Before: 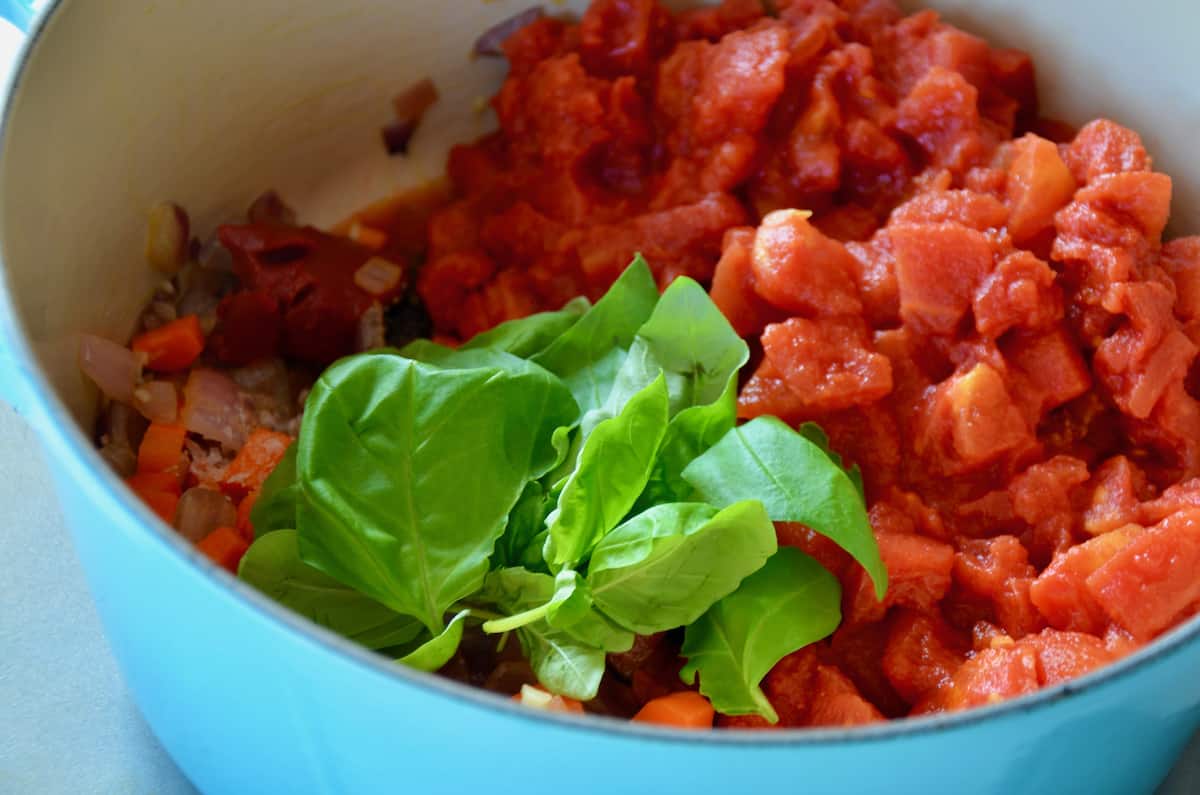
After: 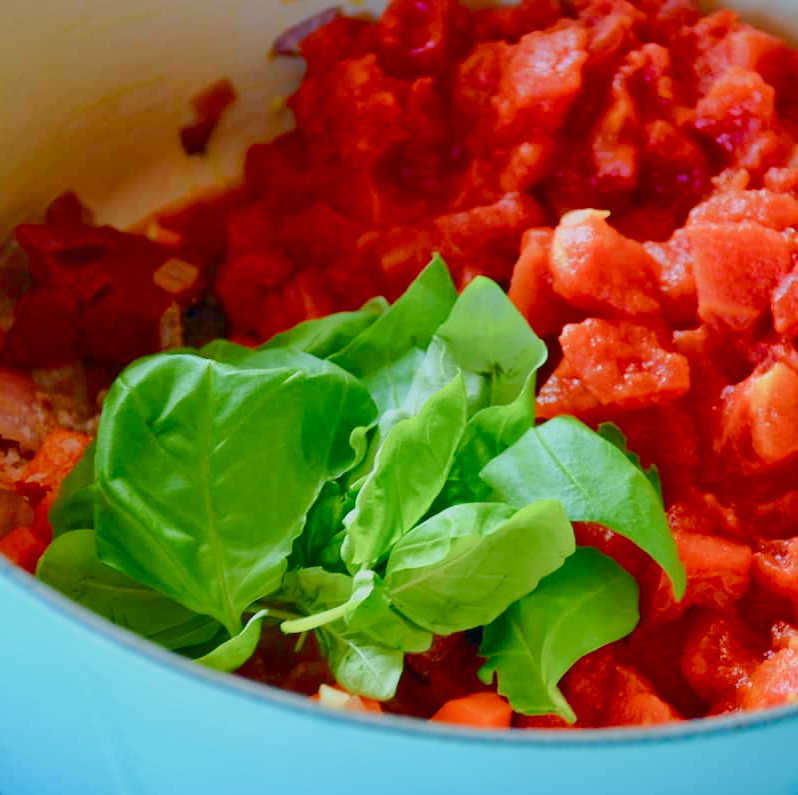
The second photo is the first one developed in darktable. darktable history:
tone curve: curves: ch0 [(0, 0) (0.234, 0.191) (0.48, 0.534) (0.608, 0.667) (0.725, 0.809) (0.864, 0.922) (1, 1)]; ch1 [(0, 0) (0.453, 0.43) (0.5, 0.5) (0.615, 0.649) (1, 1)]; ch2 [(0, 0) (0.5, 0.5) (0.586, 0.617) (1, 1)], color space Lab, independent channels, preserve colors none
color balance rgb: shadows lift › chroma 1%, shadows lift › hue 113°, highlights gain › chroma 0.2%, highlights gain › hue 333°, perceptual saturation grading › global saturation 20%, perceptual saturation grading › highlights -50%, perceptual saturation grading › shadows 25%, contrast -30%
crop: left 16.899%, right 16.556%
